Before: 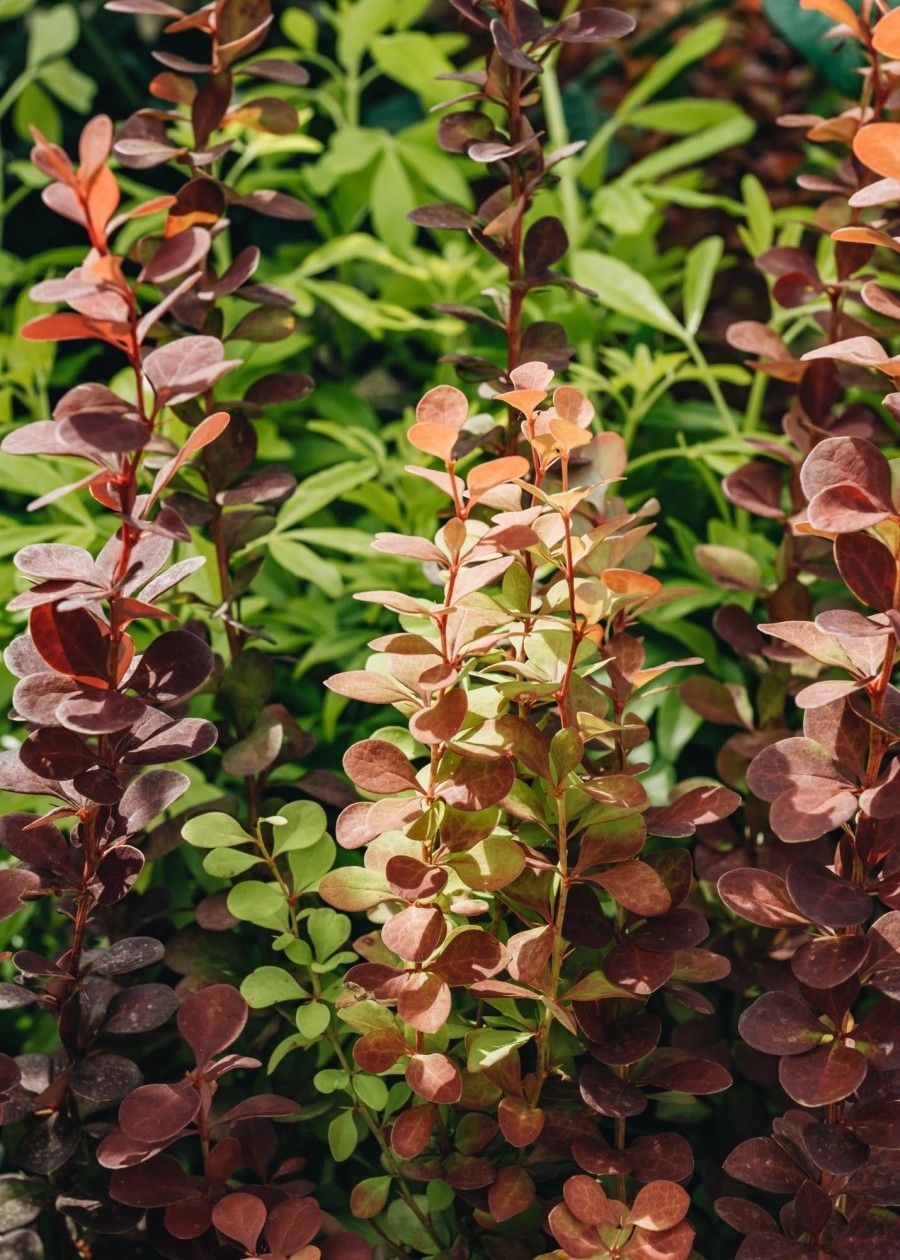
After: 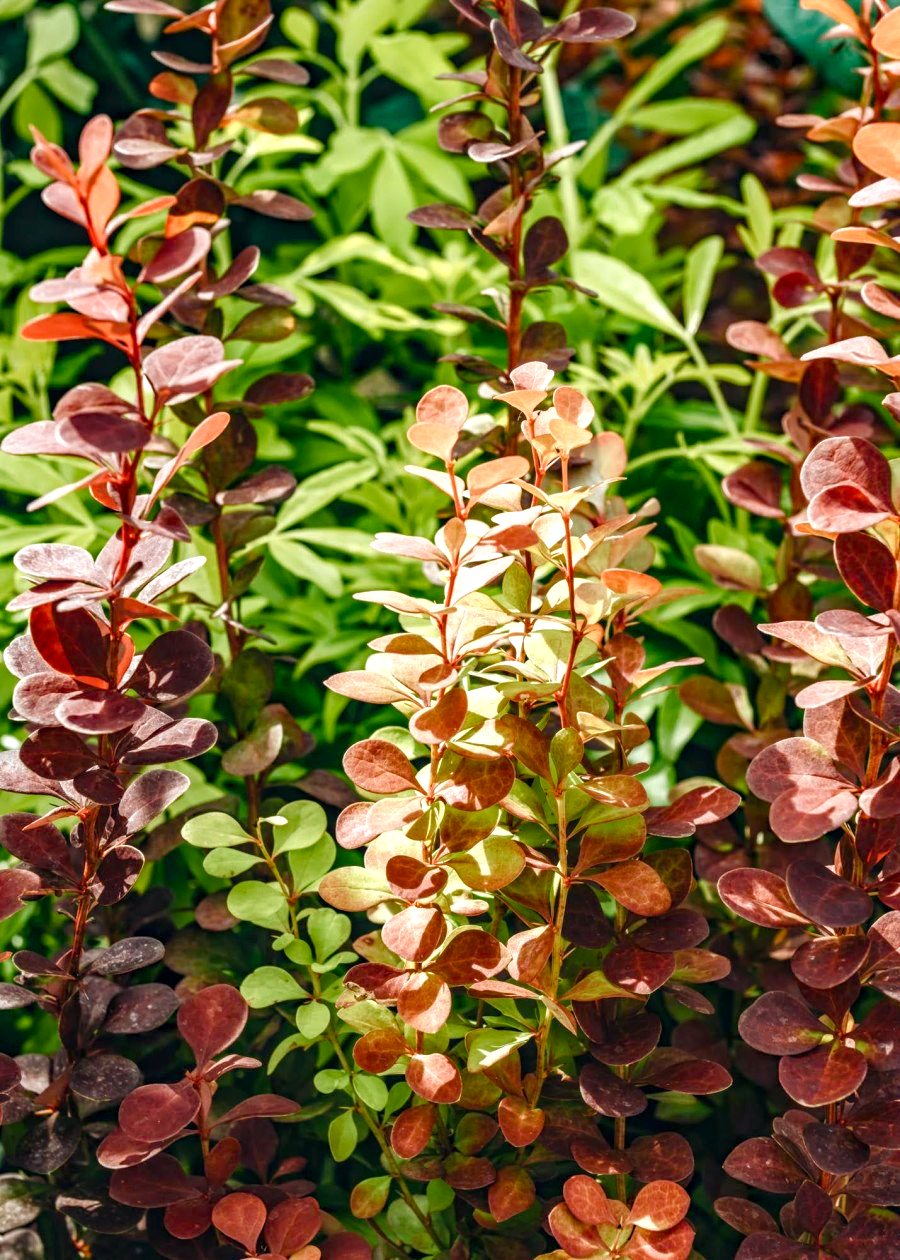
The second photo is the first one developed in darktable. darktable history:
local contrast: on, module defaults
color balance rgb: perceptual saturation grading › global saturation 20%, perceptual saturation grading › highlights -50%, perceptual saturation grading › shadows 30%, perceptual brilliance grading › global brilliance 10%, perceptual brilliance grading › shadows 15%
haze removal: compatibility mode true, adaptive false
exposure: exposure 0.2 EV, compensate highlight preservation false
